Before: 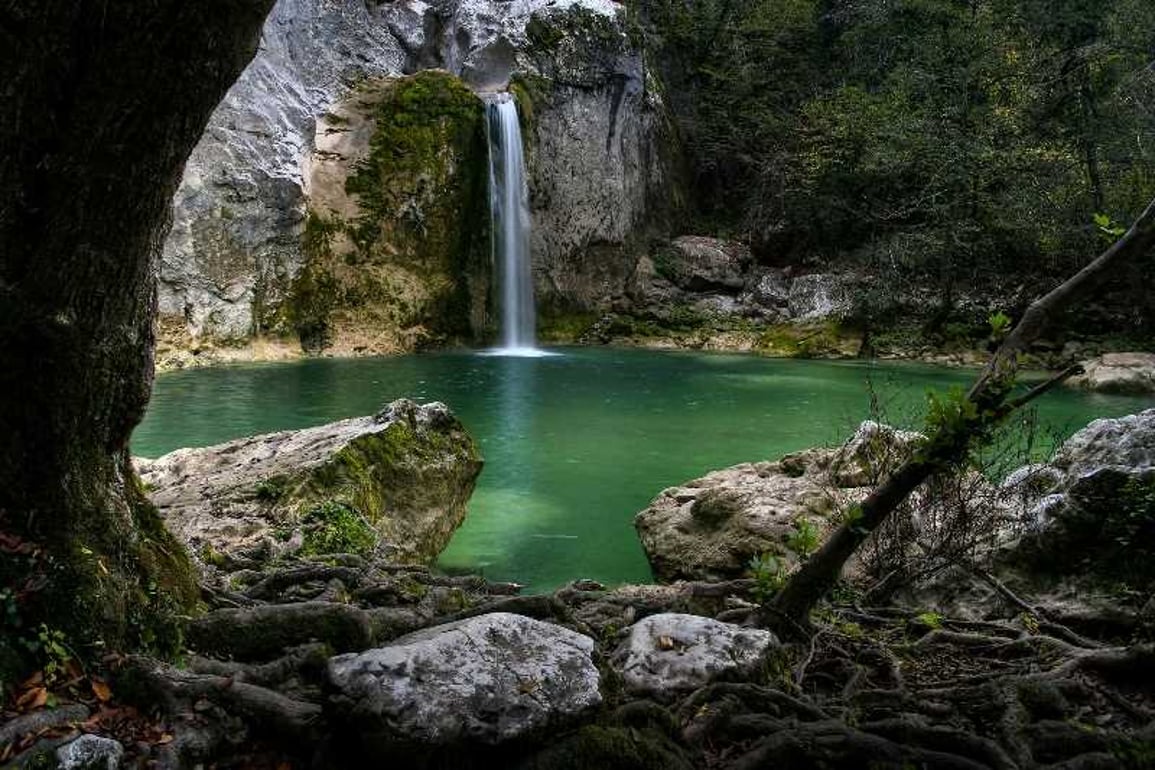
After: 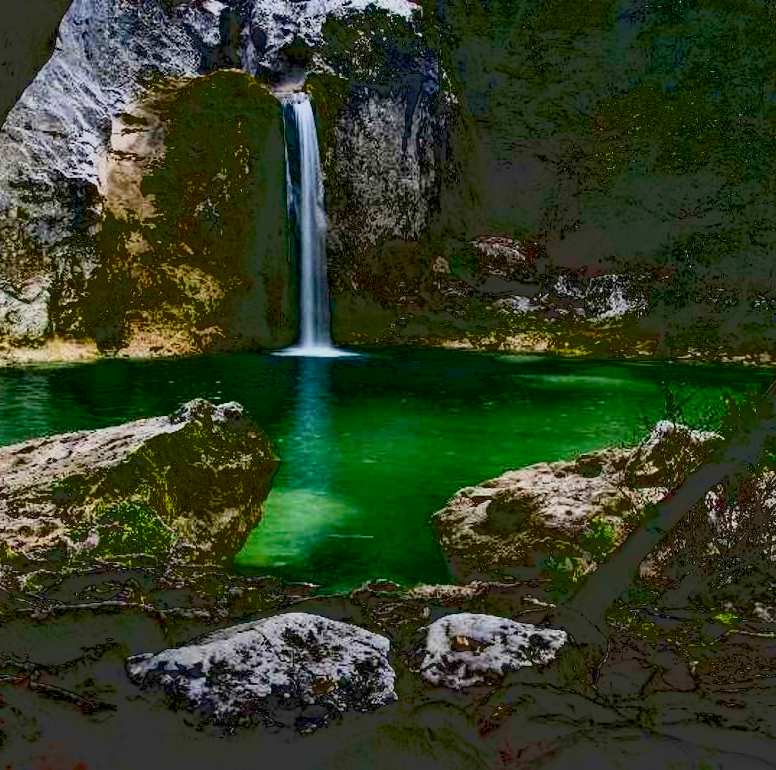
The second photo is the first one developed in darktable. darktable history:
local contrast: highlights 107%, shadows 103%, detail 120%, midtone range 0.2
contrast brightness saturation: contrast 0.165, saturation 0.331
crop and rotate: left 17.687%, right 15.108%
exposure: black level correction 0.049, exposure 0.012 EV, compensate highlight preservation false
filmic rgb: black relative exposure -7.65 EV, white relative exposure 4.56 EV, hardness 3.61, color science v5 (2021), contrast in shadows safe, contrast in highlights safe
